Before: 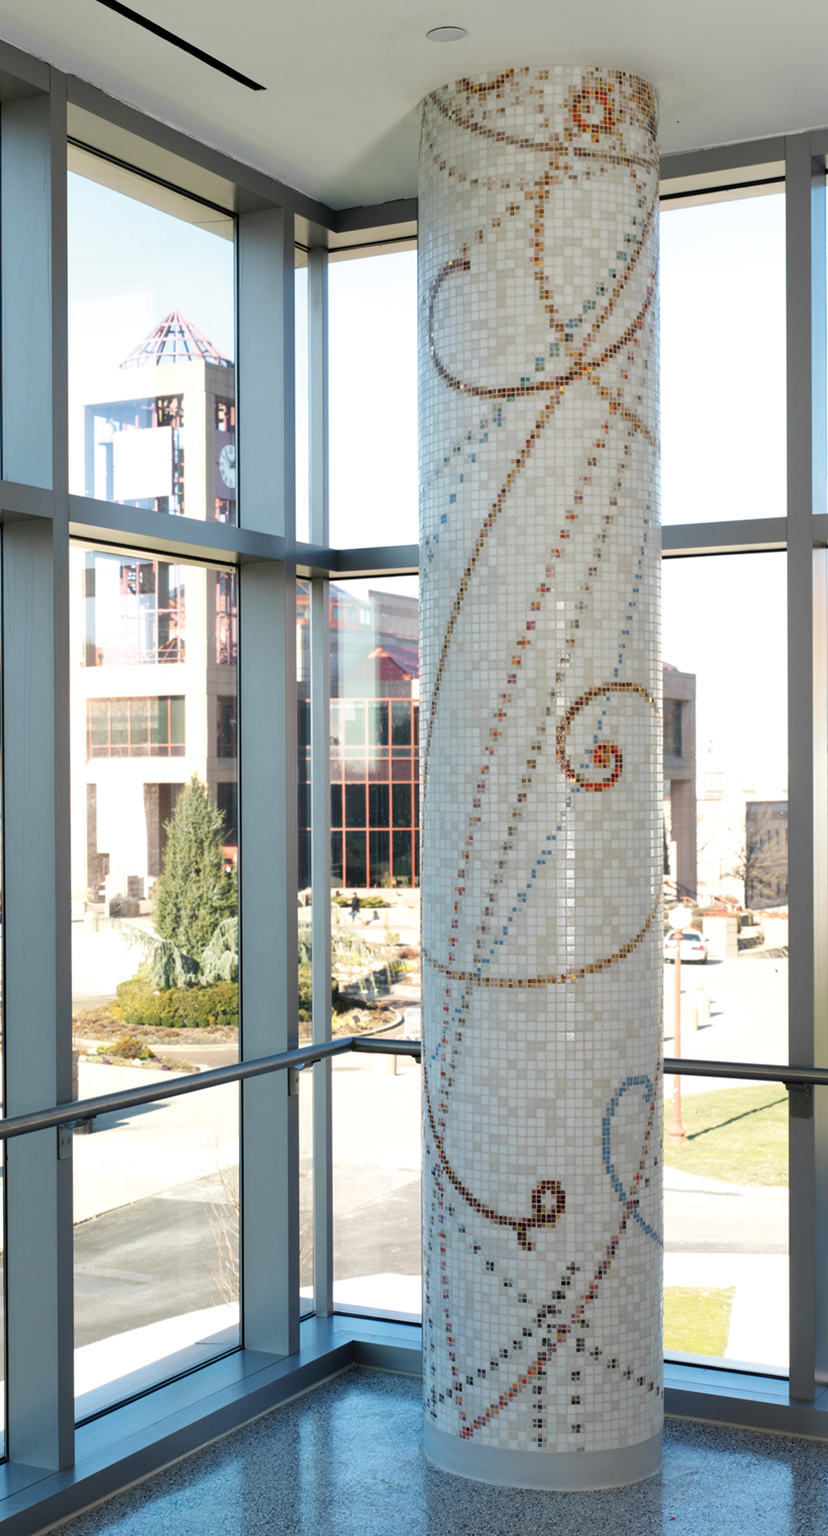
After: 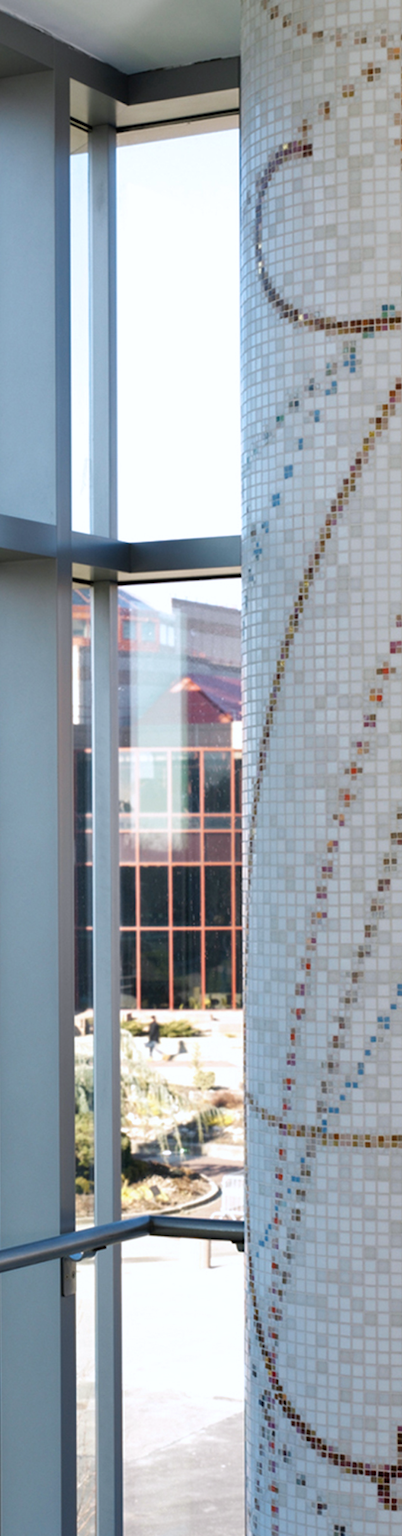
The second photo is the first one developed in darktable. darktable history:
exposure: black level correction 0.001, compensate highlight preservation false
white balance: red 0.984, blue 1.059
shadows and highlights: shadows 37.27, highlights -28.18, soften with gaussian
crop and rotate: left 29.476%, top 10.214%, right 35.32%, bottom 17.333%
